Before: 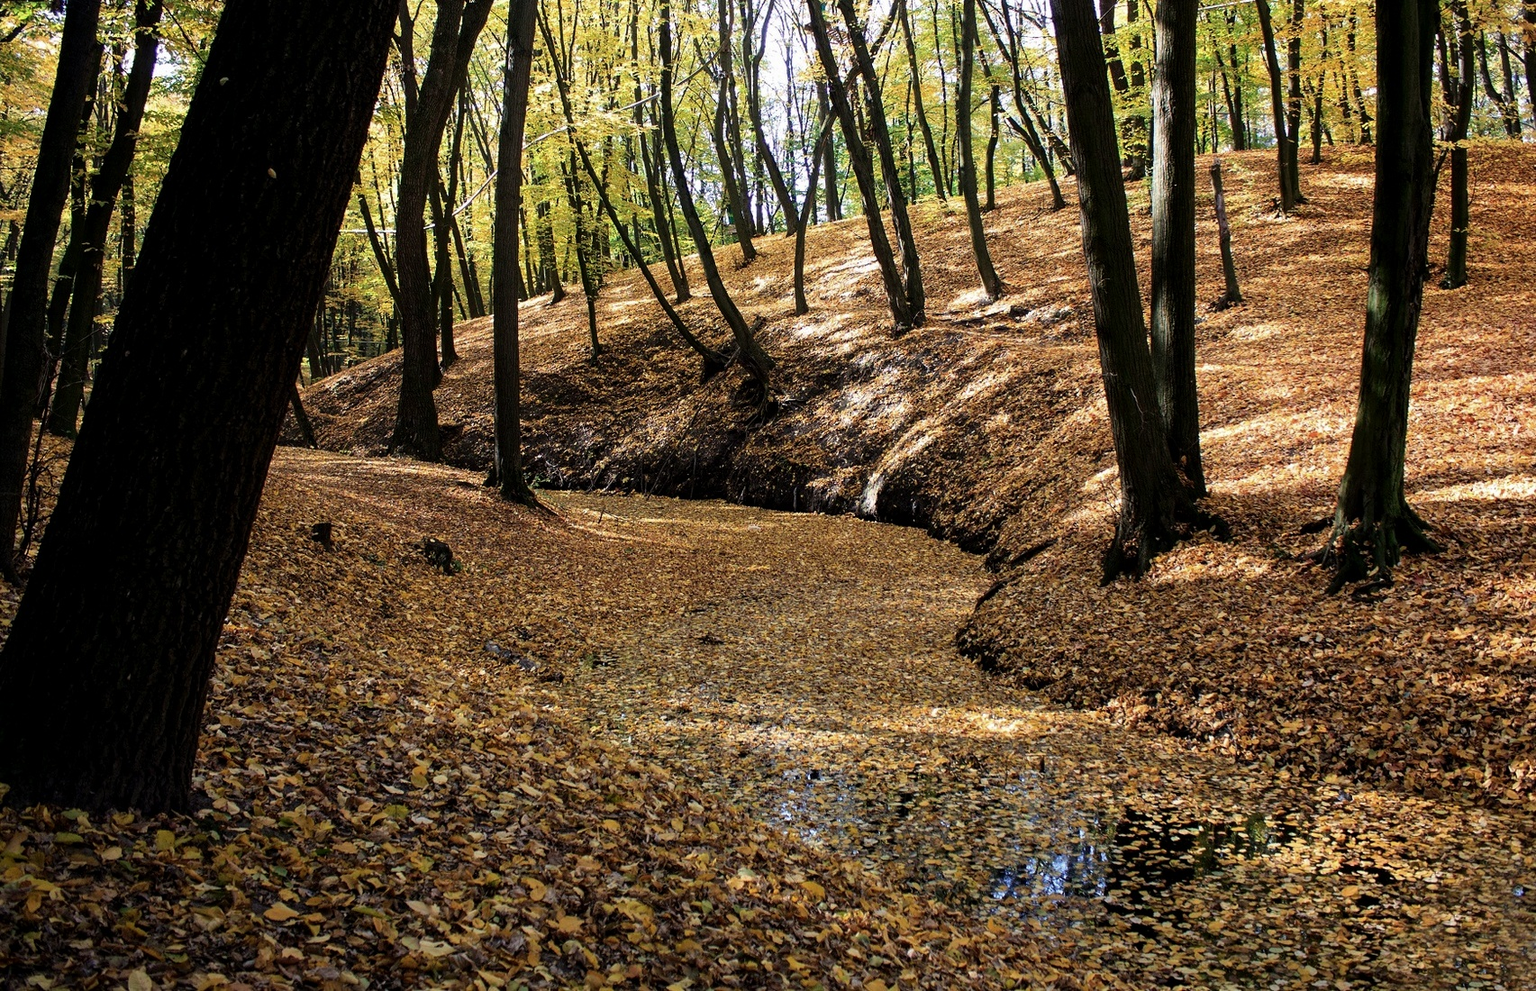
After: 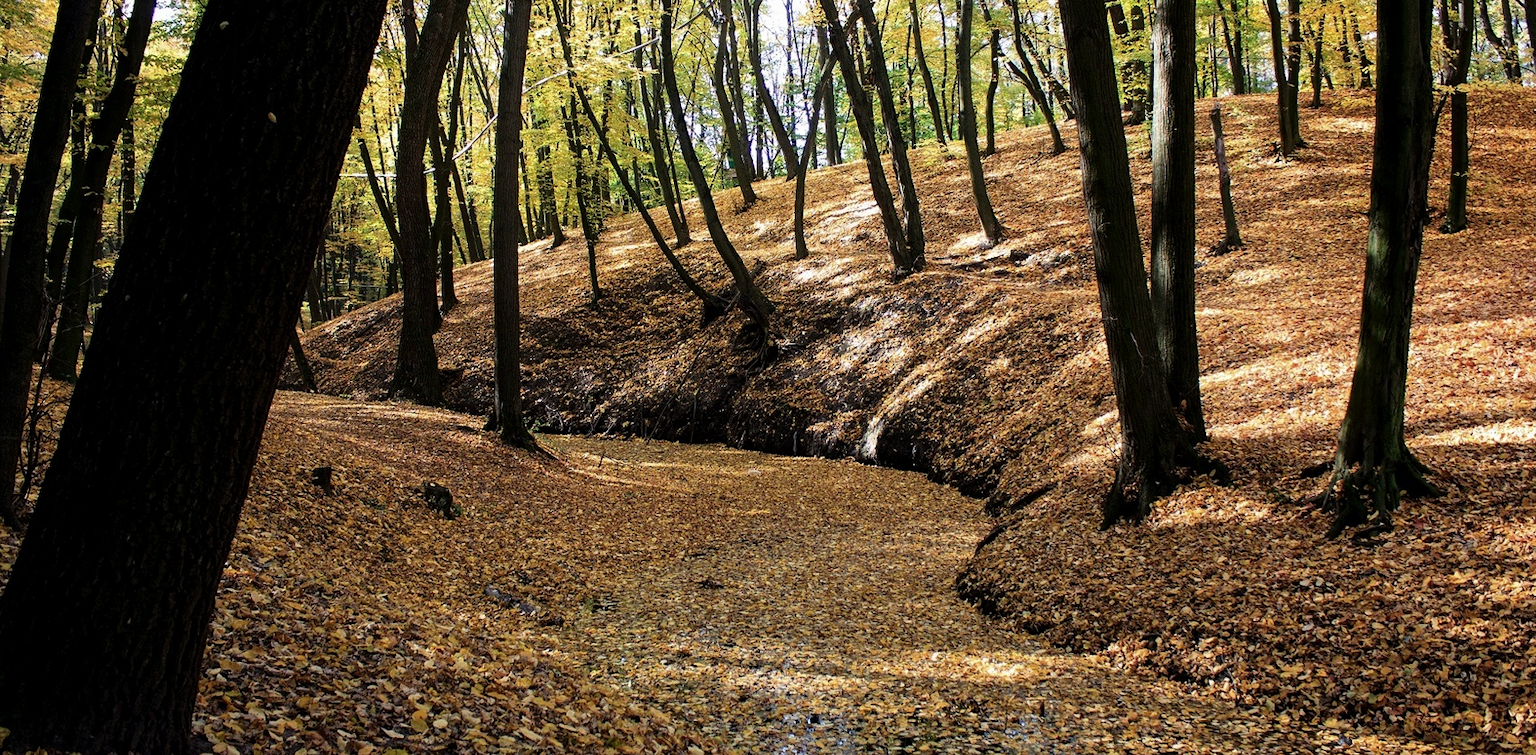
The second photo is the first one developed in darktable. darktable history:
crop: top 5.67%, bottom 18.042%
